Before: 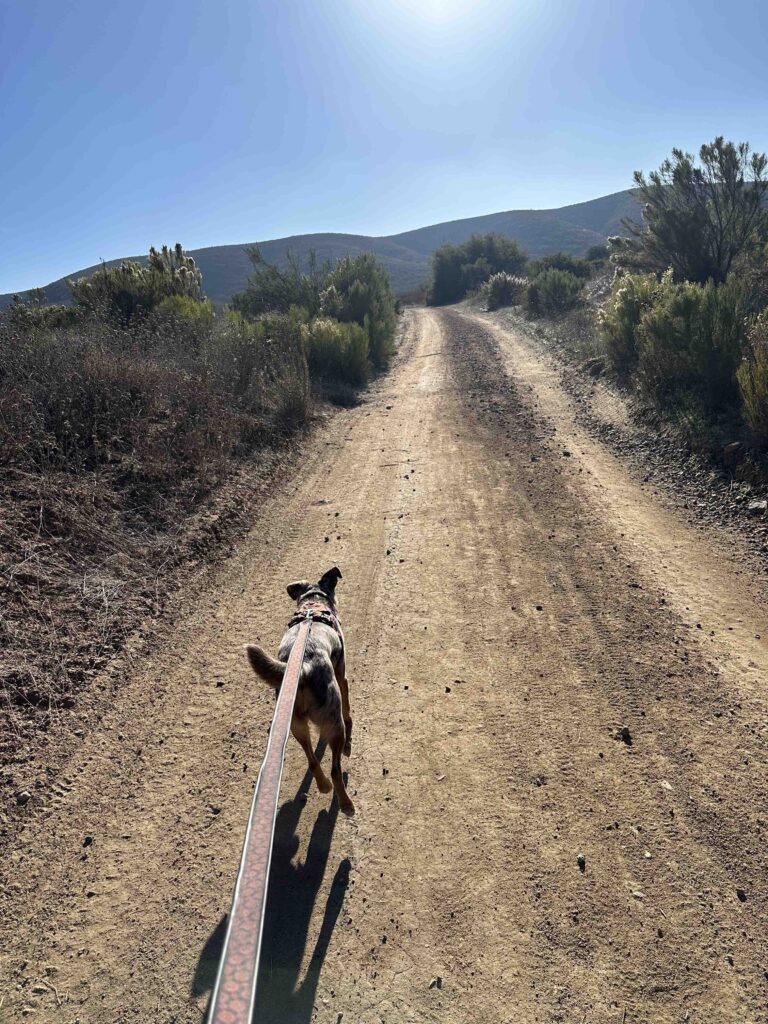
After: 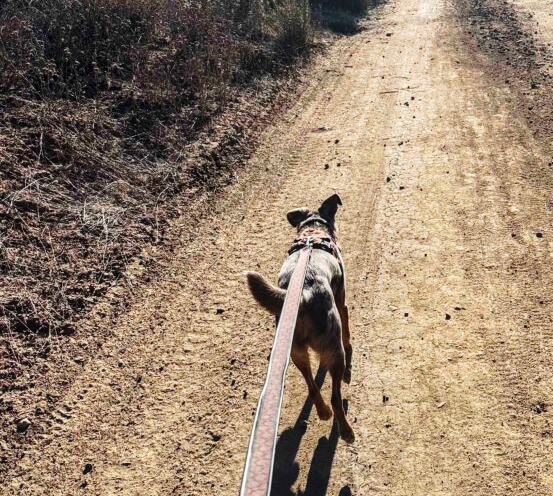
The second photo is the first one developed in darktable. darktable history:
crop: top 36.498%, right 27.964%, bottom 14.995%
local contrast: on, module defaults
tone curve: curves: ch0 [(0, 0) (0.003, 0.024) (0.011, 0.032) (0.025, 0.041) (0.044, 0.054) (0.069, 0.069) (0.1, 0.09) (0.136, 0.116) (0.177, 0.162) (0.224, 0.213) (0.277, 0.278) (0.335, 0.359) (0.399, 0.447) (0.468, 0.543) (0.543, 0.621) (0.623, 0.717) (0.709, 0.807) (0.801, 0.876) (0.898, 0.934) (1, 1)], preserve colors none
